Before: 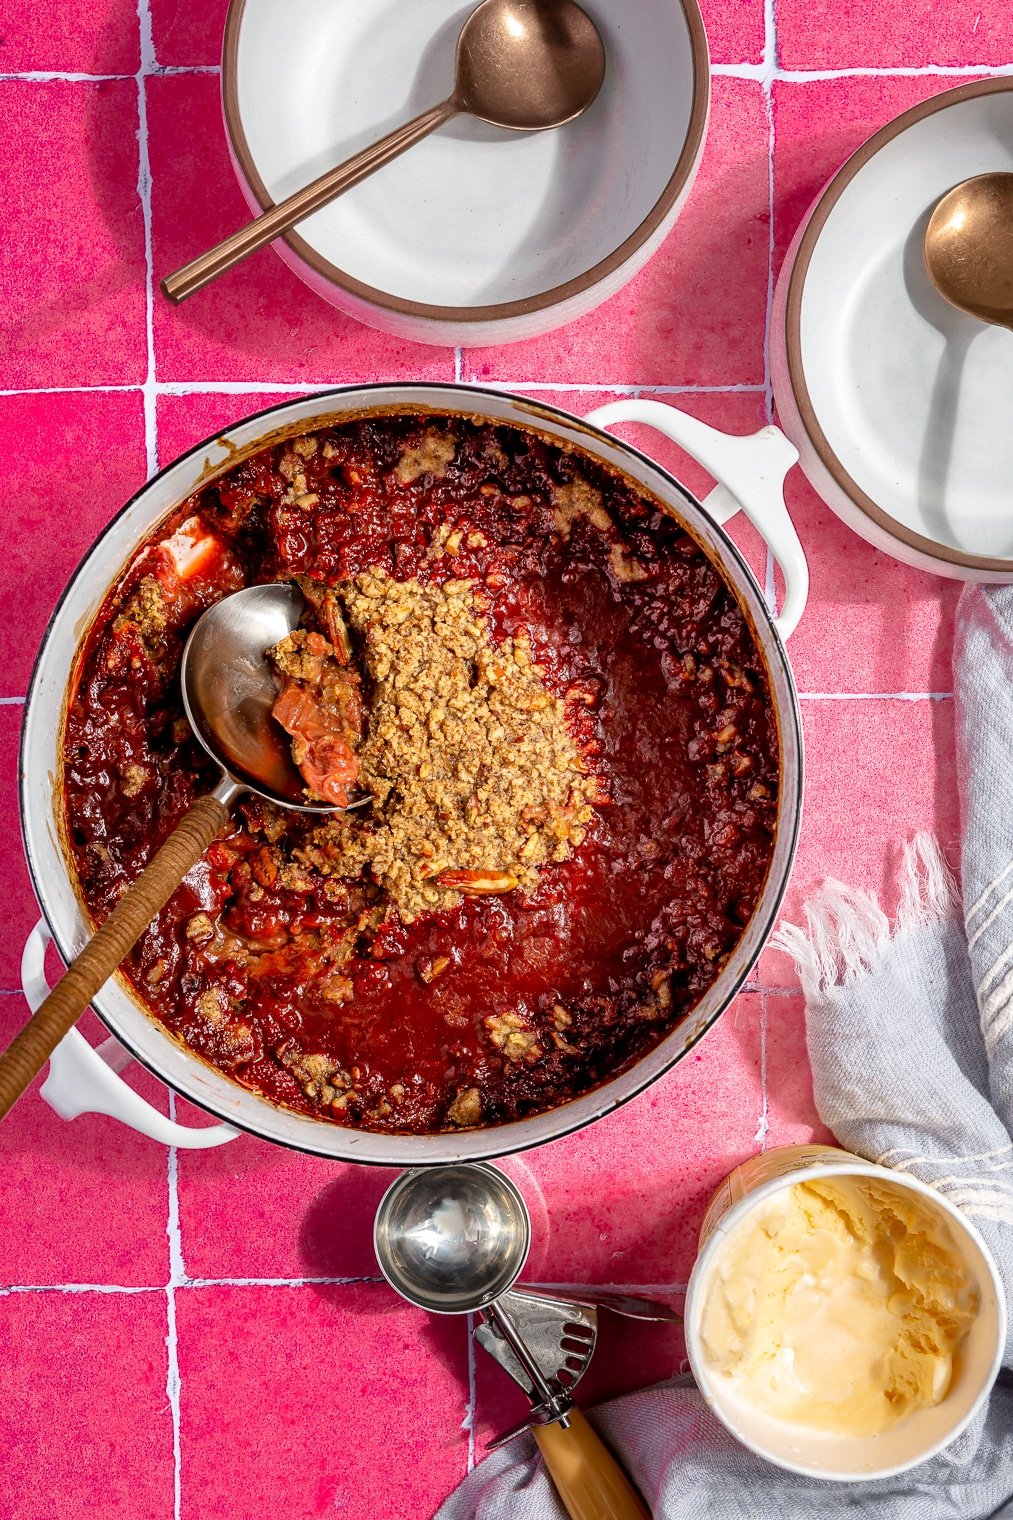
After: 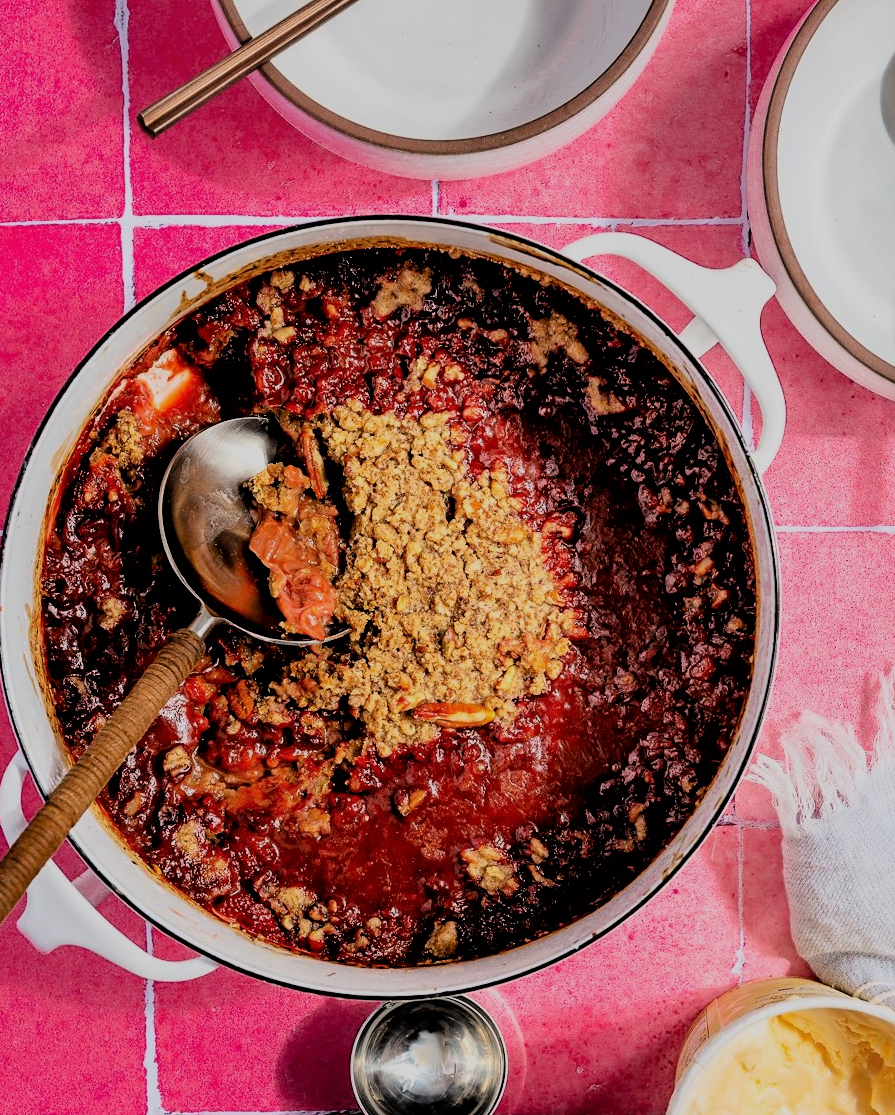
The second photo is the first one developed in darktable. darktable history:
filmic rgb: black relative exposure -3.12 EV, white relative exposure 7.01 EV, threshold 2.99 EV, hardness 1.47, contrast 1.355, color science v6 (2022), enable highlight reconstruction true
crop and rotate: left 2.321%, top 11.047%, right 9.304%, bottom 15.559%
